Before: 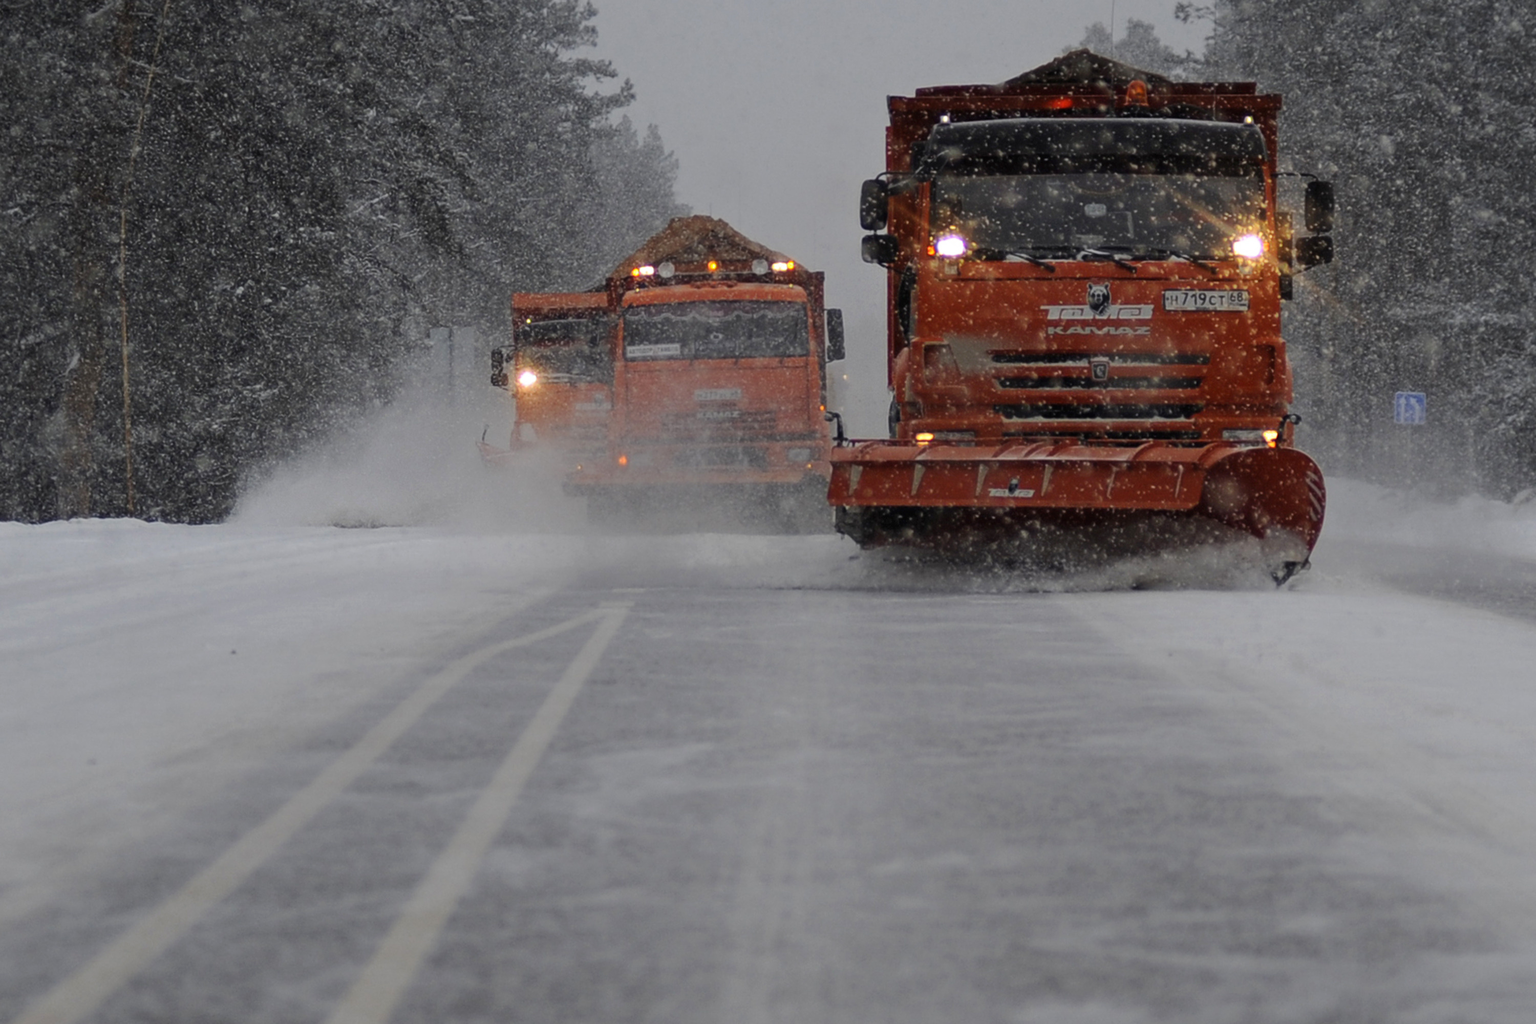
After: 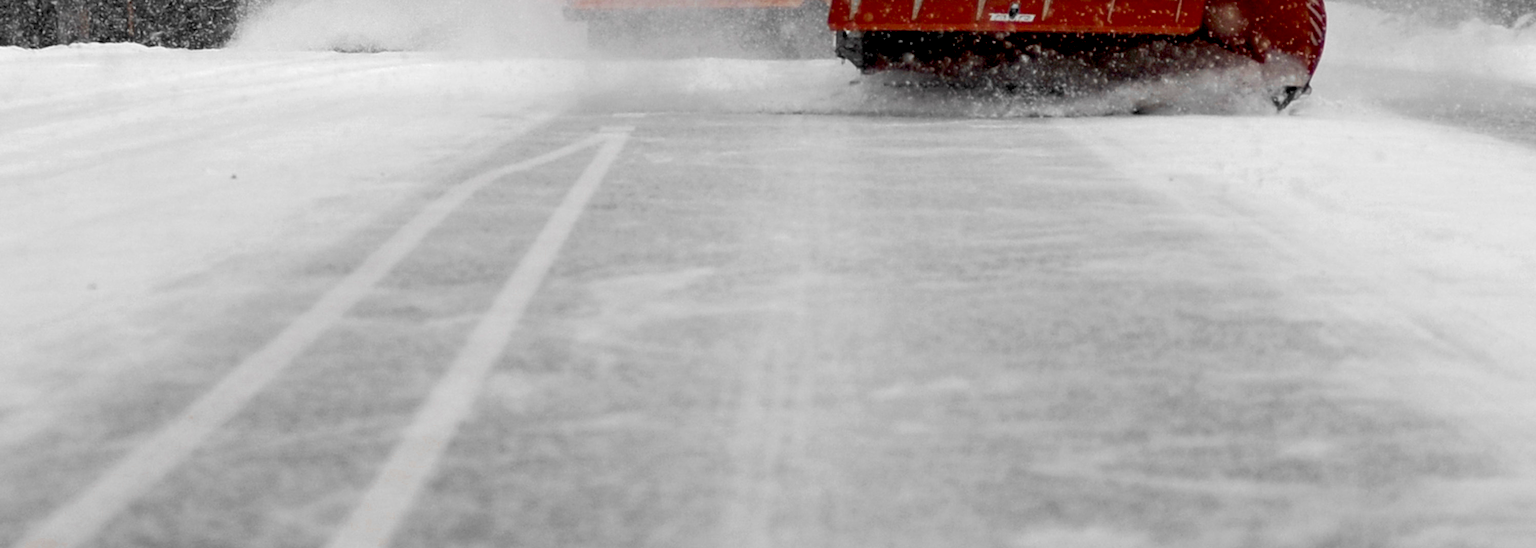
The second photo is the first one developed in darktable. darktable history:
exposure: black level correction 0.011, exposure 1.078 EV, compensate highlight preservation false
crop and rotate: top 46.456%, right 0.033%
color zones: curves: ch0 [(0, 0.497) (0.096, 0.361) (0.221, 0.538) (0.429, 0.5) (0.571, 0.5) (0.714, 0.5) (0.857, 0.5) (1, 0.497)]; ch1 [(0, 0.5) (0.143, 0.5) (0.257, -0.002) (0.429, 0.04) (0.571, -0.001) (0.714, -0.015) (0.857, 0.024) (1, 0.5)]
